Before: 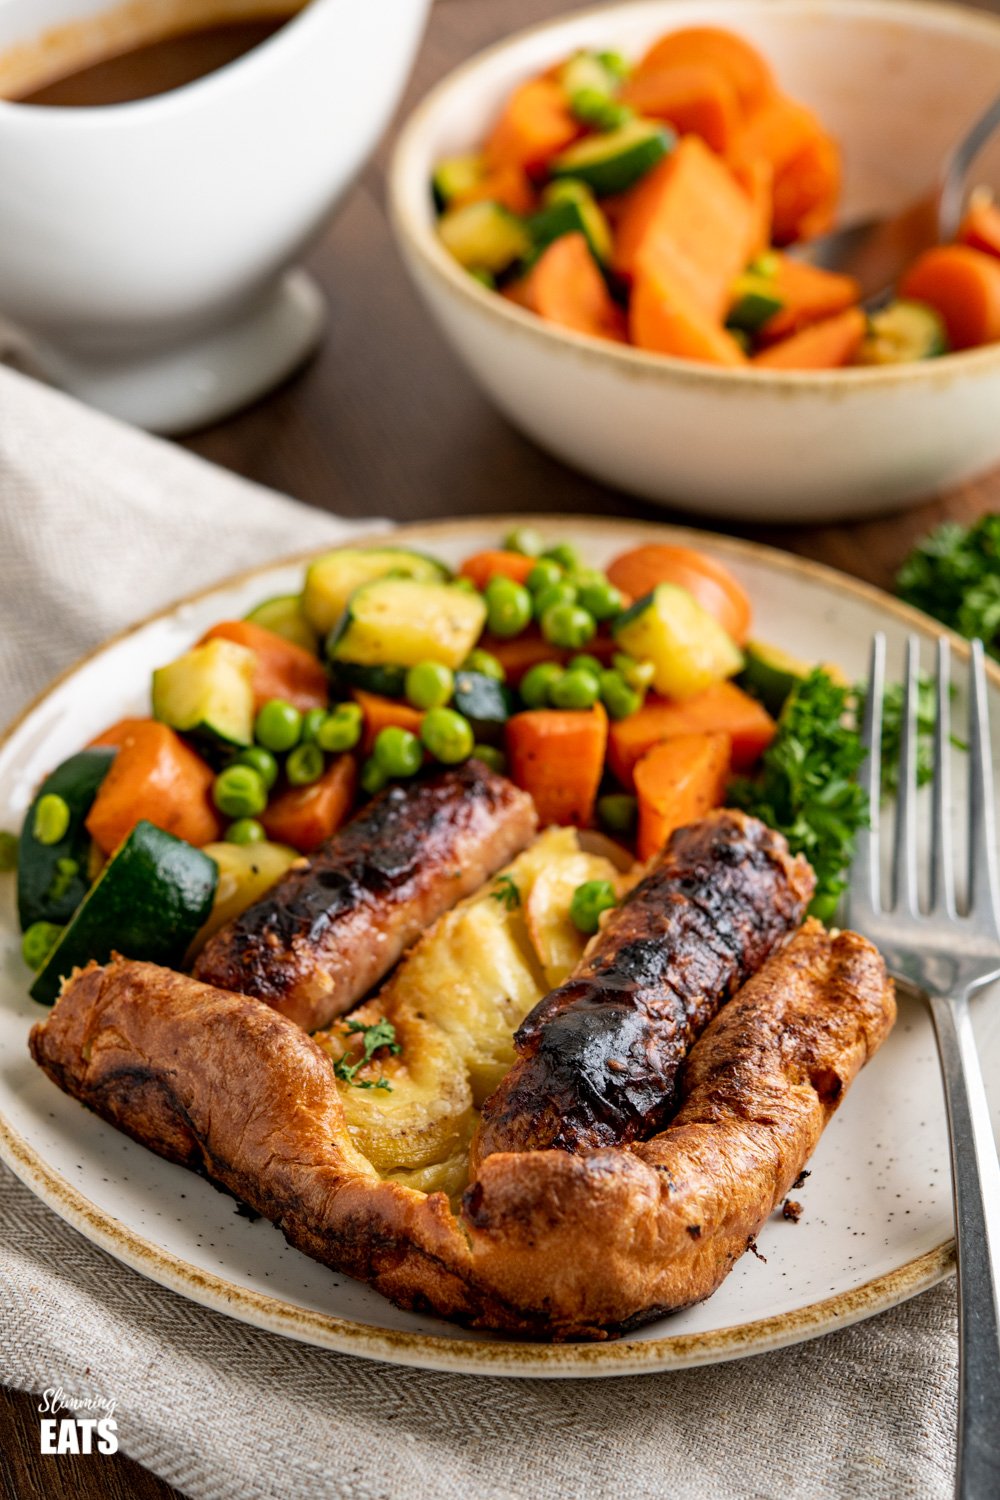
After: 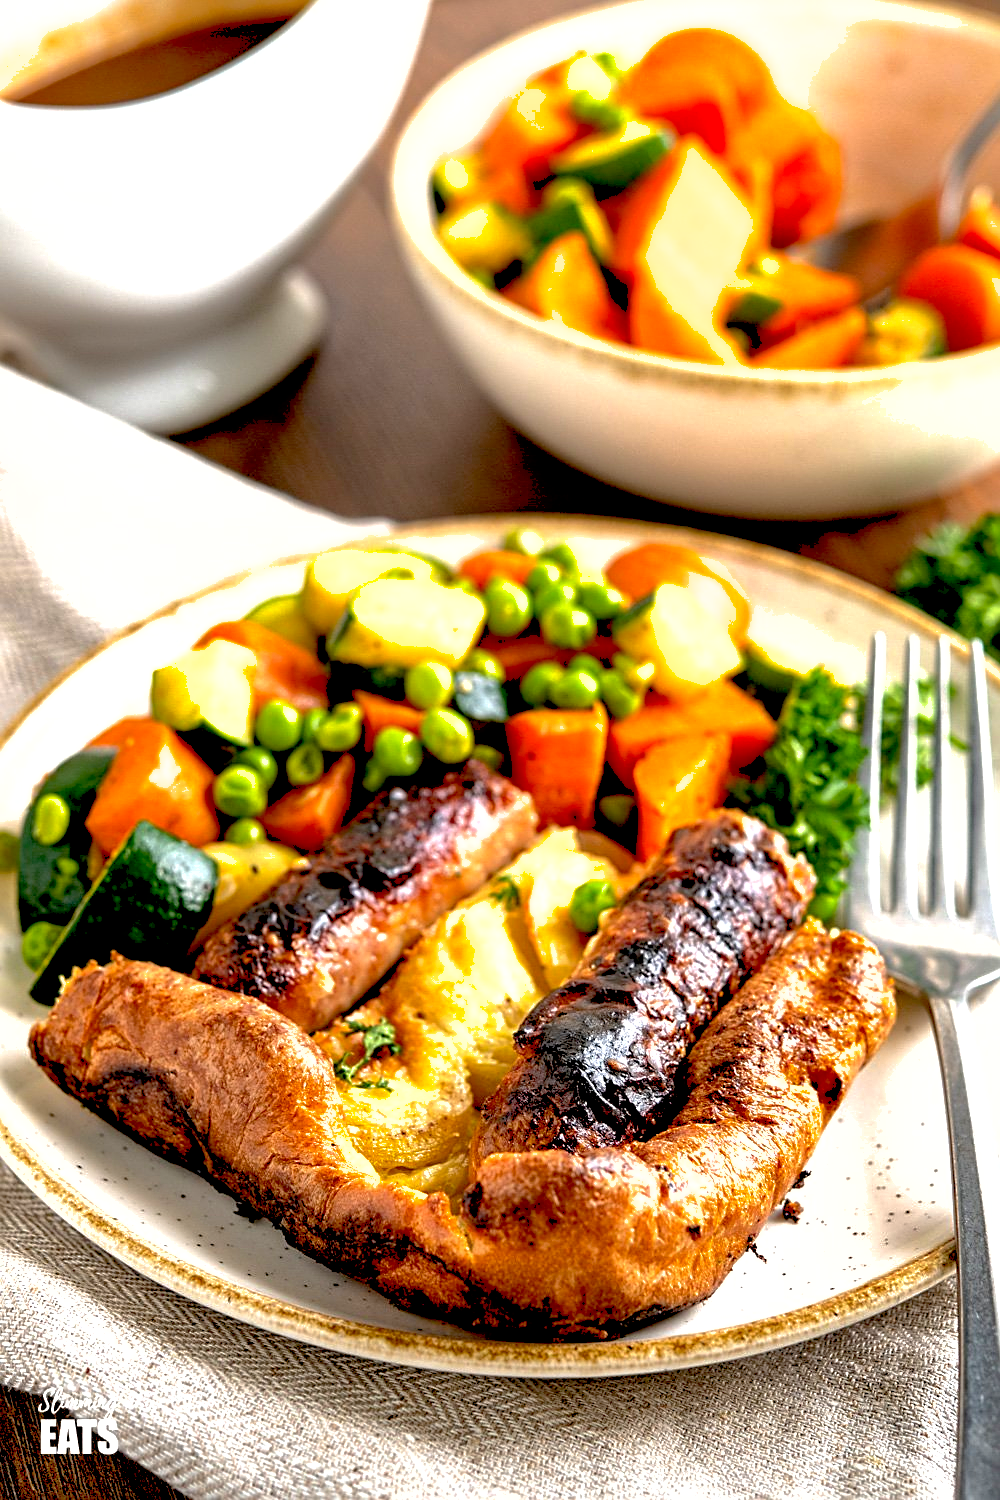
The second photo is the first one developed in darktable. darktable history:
sharpen: on, module defaults
local contrast: mode bilateral grid, contrast 20, coarseness 51, detail 120%, midtone range 0.2
shadows and highlights: on, module defaults
exposure: black level correction 0.01, exposure 1 EV, compensate exposure bias true, compensate highlight preservation false
